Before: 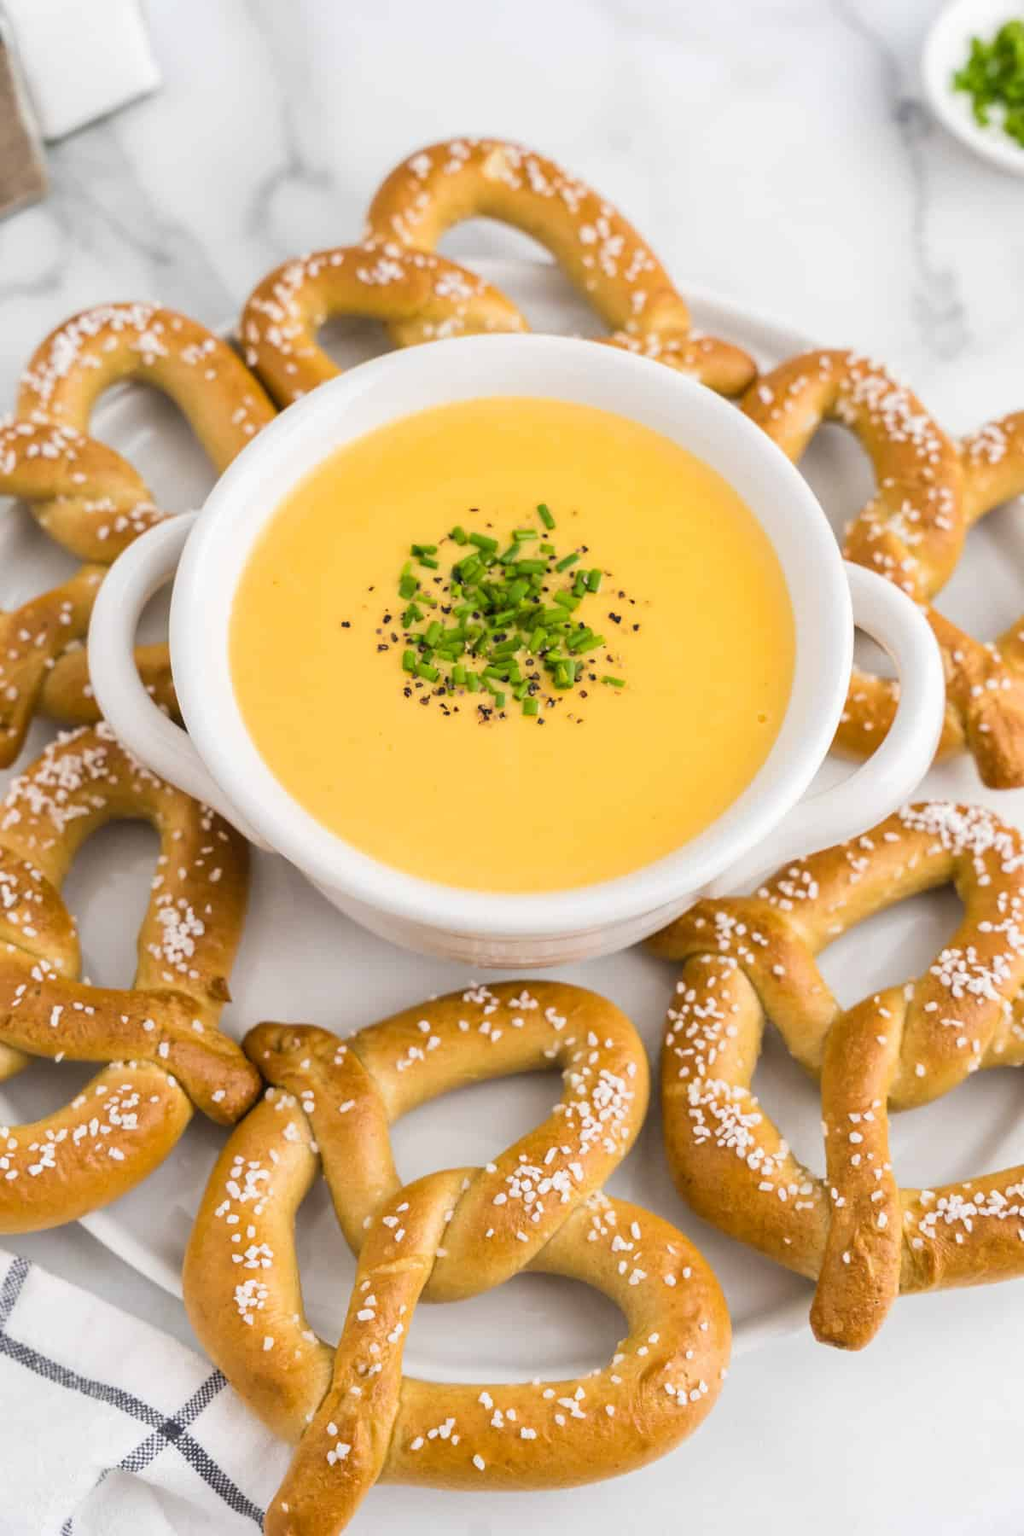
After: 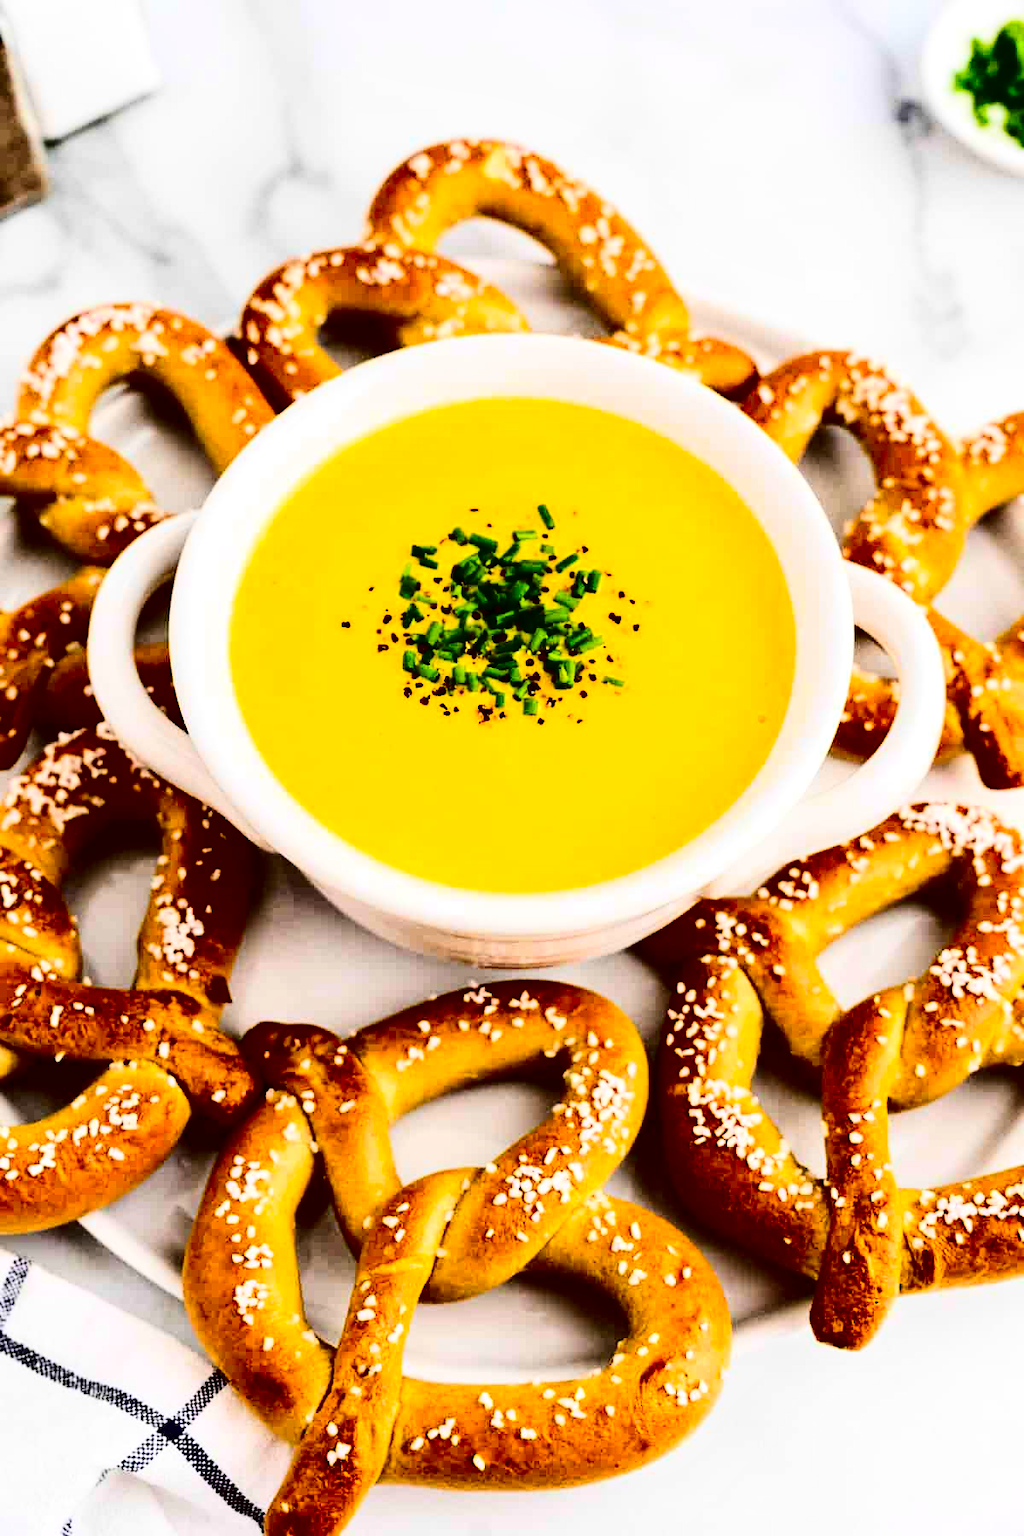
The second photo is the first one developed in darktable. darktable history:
local contrast: highlights 101%, shadows 97%, detail 119%, midtone range 0.2
contrast brightness saturation: contrast 0.772, brightness -0.988, saturation 0.997
